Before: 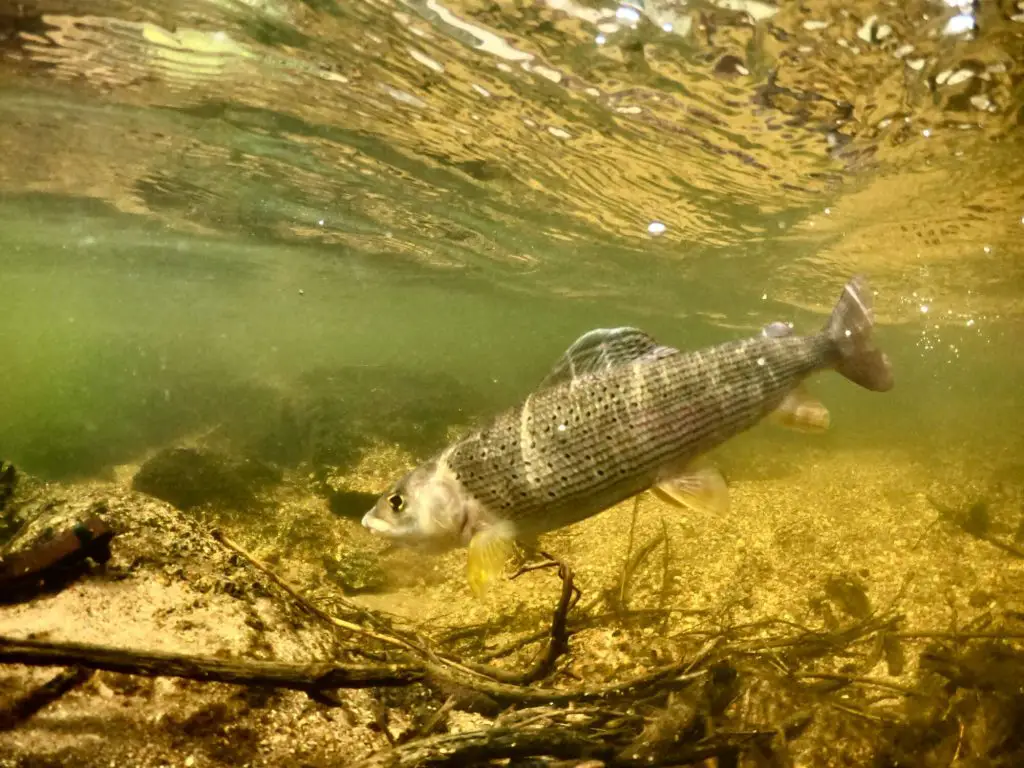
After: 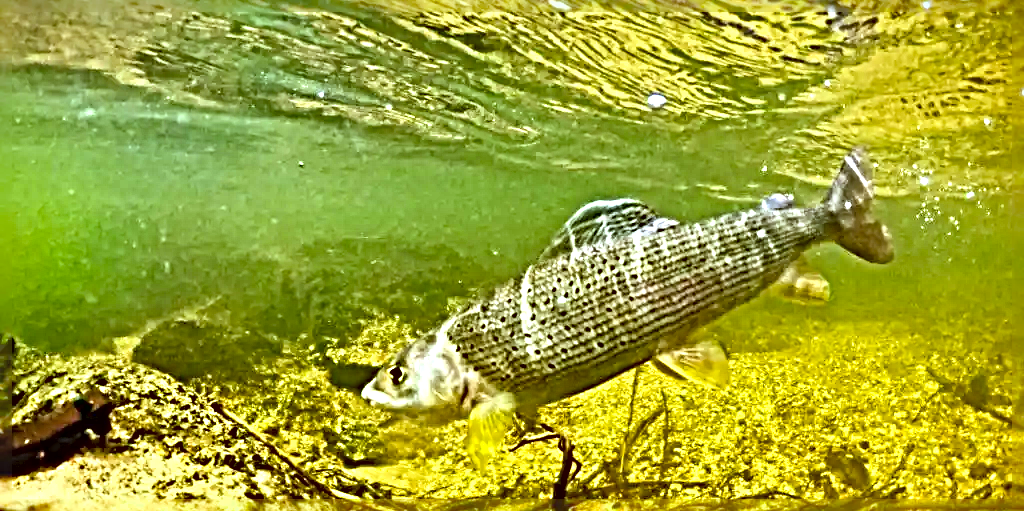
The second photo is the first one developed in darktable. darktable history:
white balance: red 0.871, blue 1.249
crop: top 16.727%, bottom 16.727%
contrast brightness saturation: contrast 0.07, brightness 0.18, saturation 0.4
haze removal: compatibility mode true, adaptive false
sharpen: radius 6.3, amount 1.8, threshold 0
exposure: black level correction 0, exposure 0.5 EV, compensate highlight preservation false
shadows and highlights: soften with gaussian
